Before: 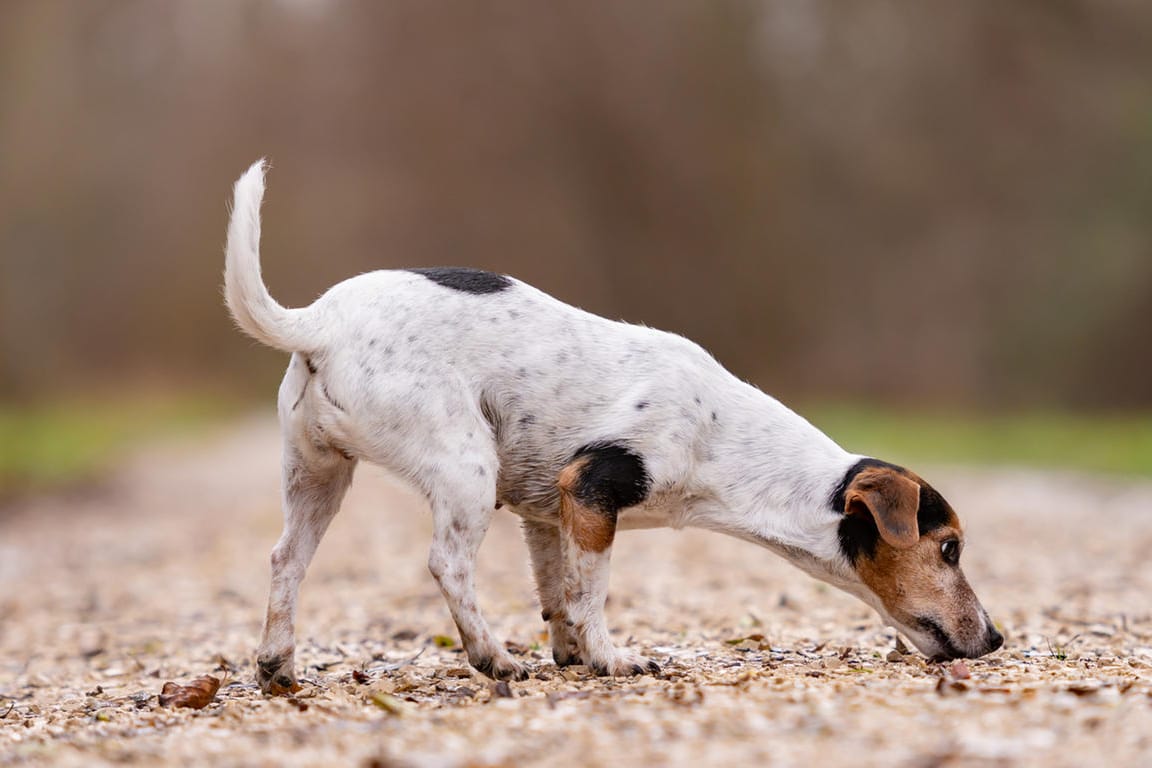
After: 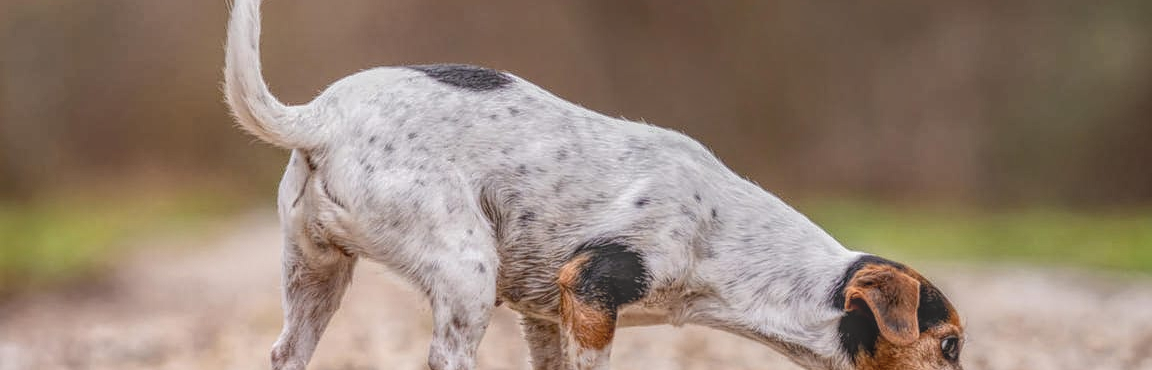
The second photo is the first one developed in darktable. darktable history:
local contrast: highlights 20%, shadows 27%, detail 200%, midtone range 0.2
crop and rotate: top 26.433%, bottom 25.357%
